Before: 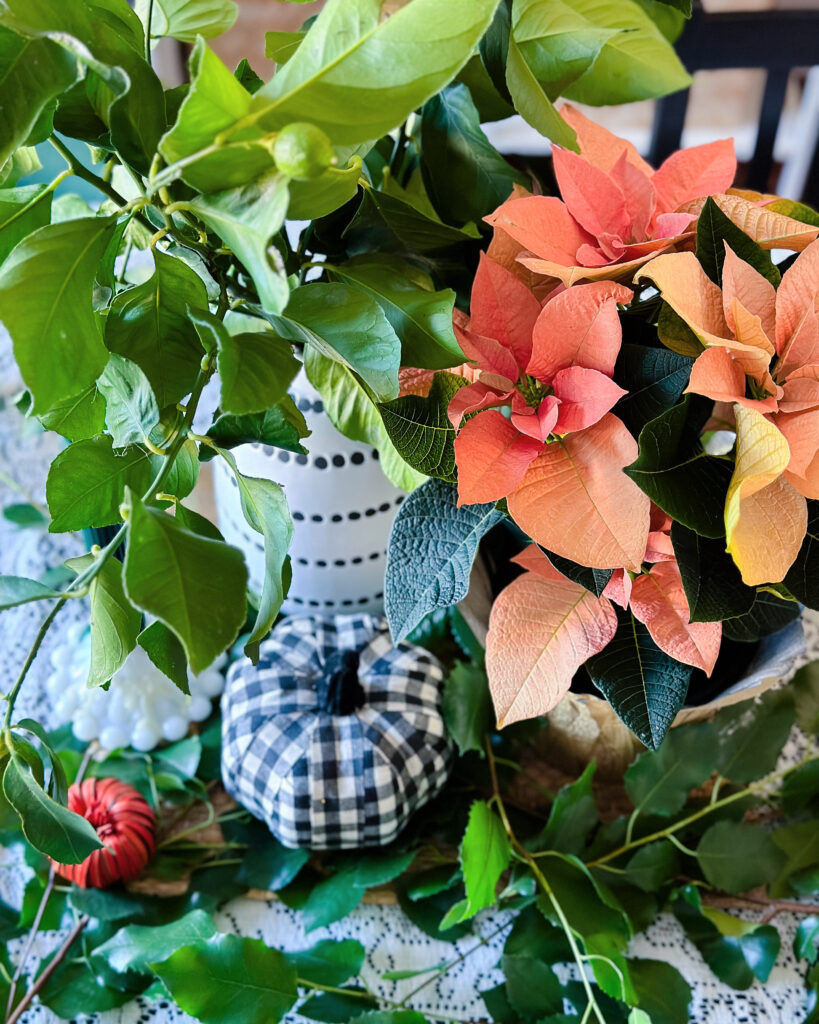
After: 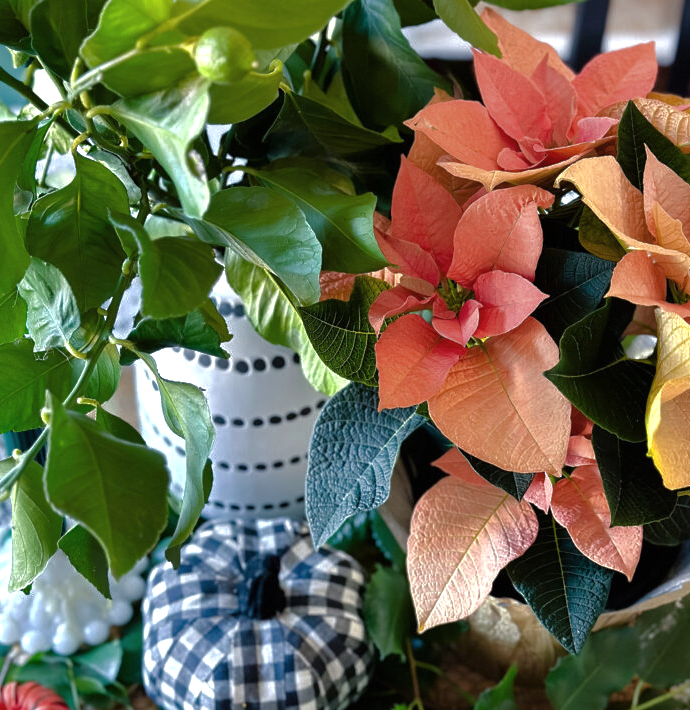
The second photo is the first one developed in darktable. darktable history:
crop and rotate: left 9.666%, top 9.387%, right 6.049%, bottom 21.215%
exposure: black level correction 0, exposure 0.399 EV, compensate exposure bias true, compensate highlight preservation false
base curve: curves: ch0 [(0, 0) (0.826, 0.587) (1, 1)], exposure shift 0.01
tone equalizer: on, module defaults
